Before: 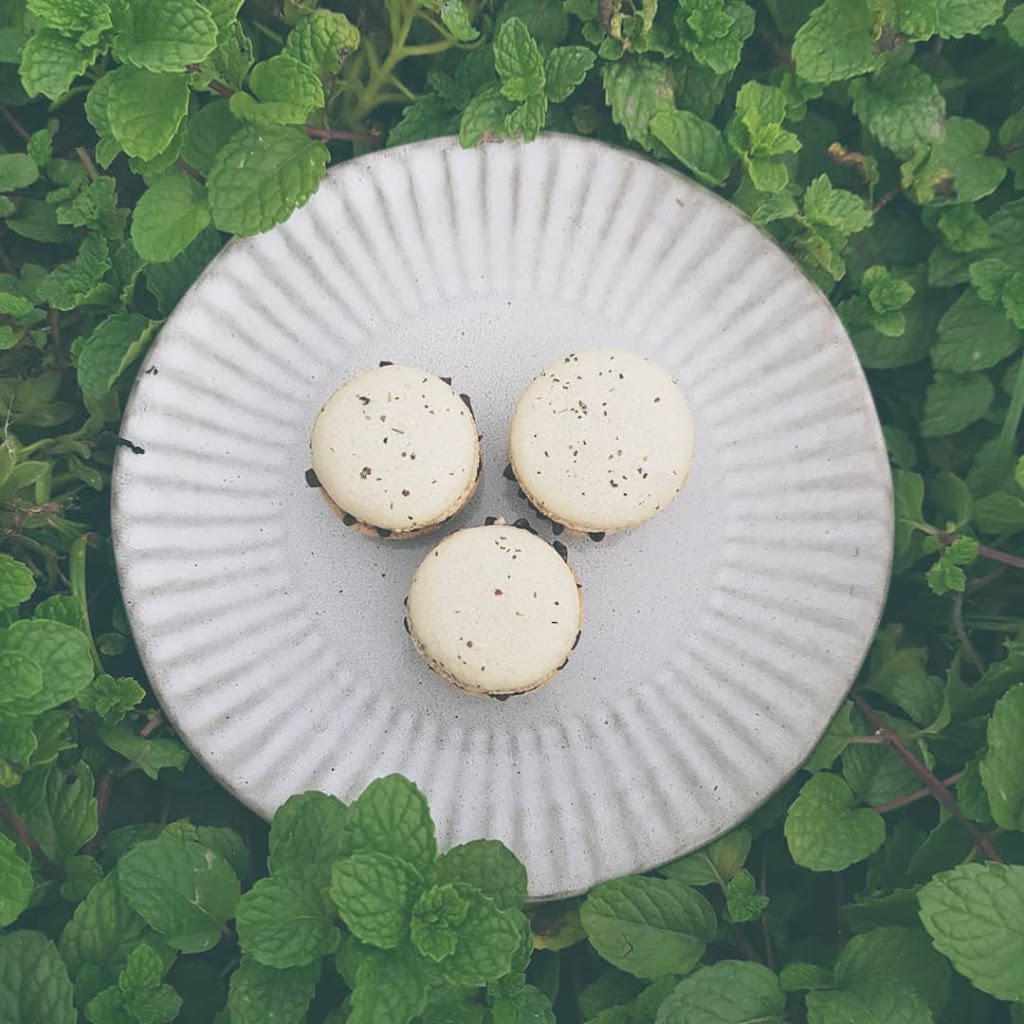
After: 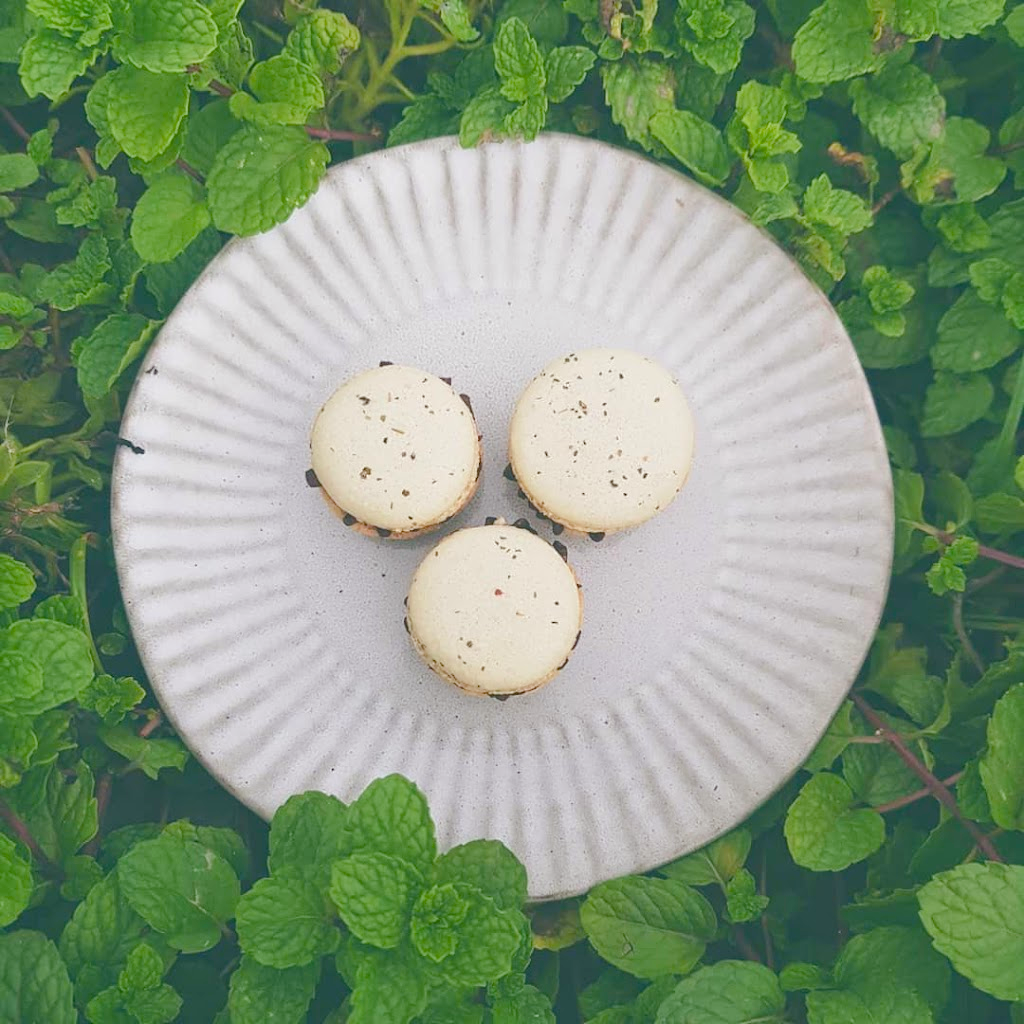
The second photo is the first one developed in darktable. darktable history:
color balance rgb: power › luminance 1.211%, power › chroma 0.416%, power › hue 33.95°, perceptual saturation grading › global saturation 20%, perceptual saturation grading › highlights -25.862%, perceptual saturation grading › shadows 49.713%, perceptual brilliance grading › mid-tones 10.436%, perceptual brilliance grading › shadows 14.476%, global vibrance 20%
levels: black 0.018%
haze removal: strength 0.018, distance 0.254, compatibility mode true, adaptive false
